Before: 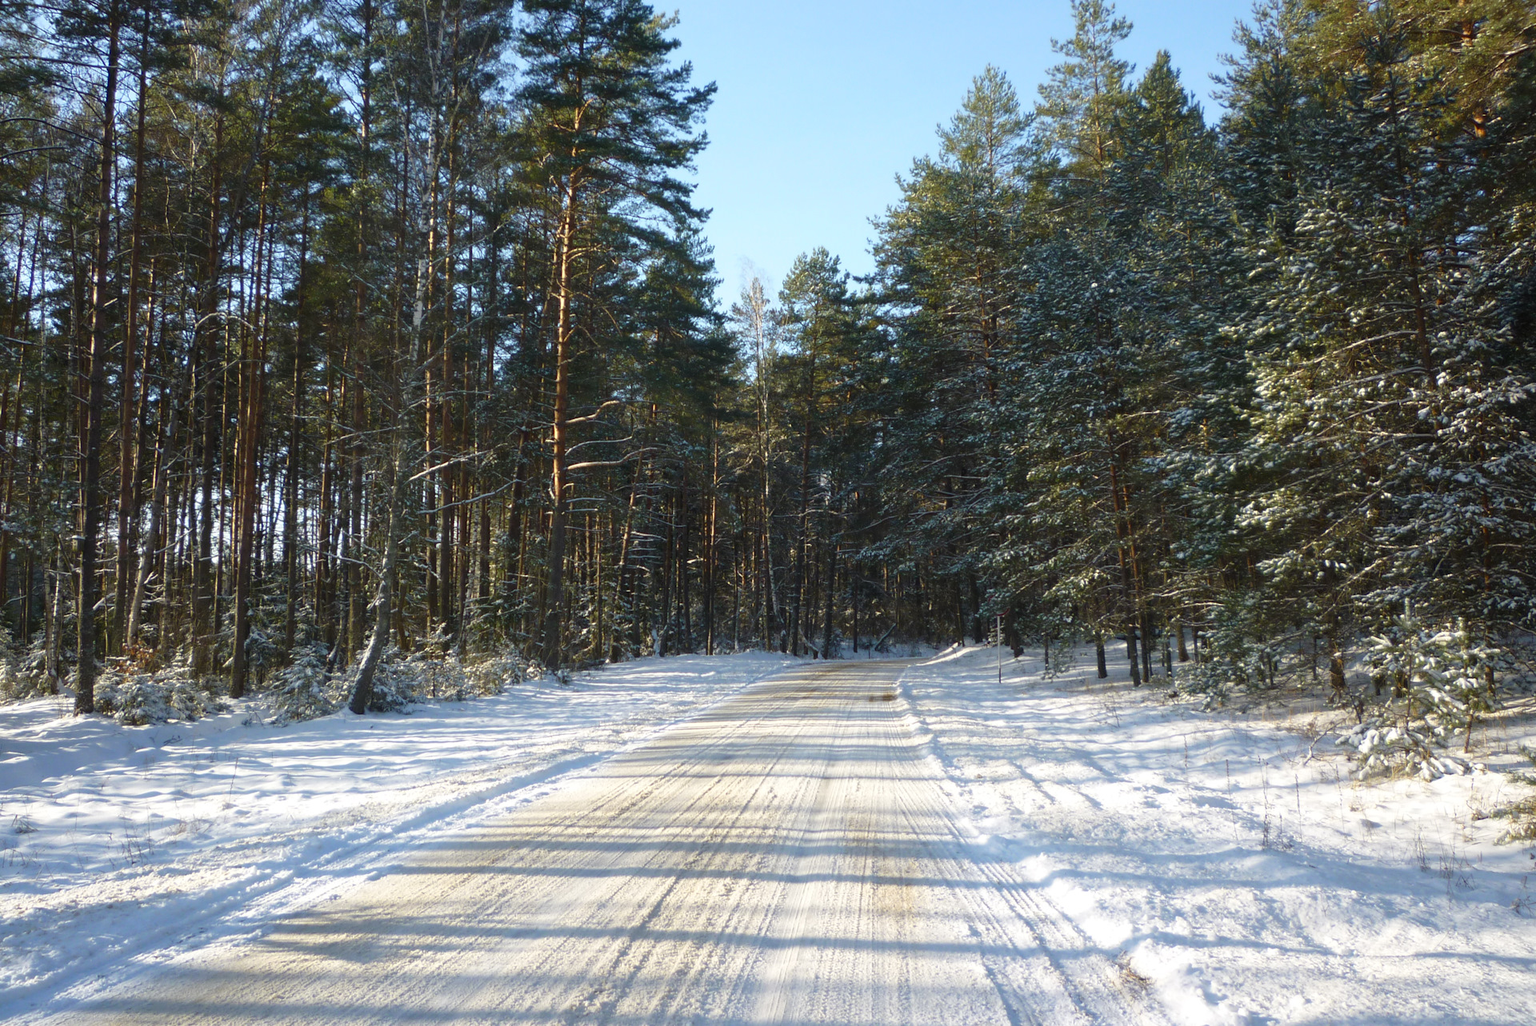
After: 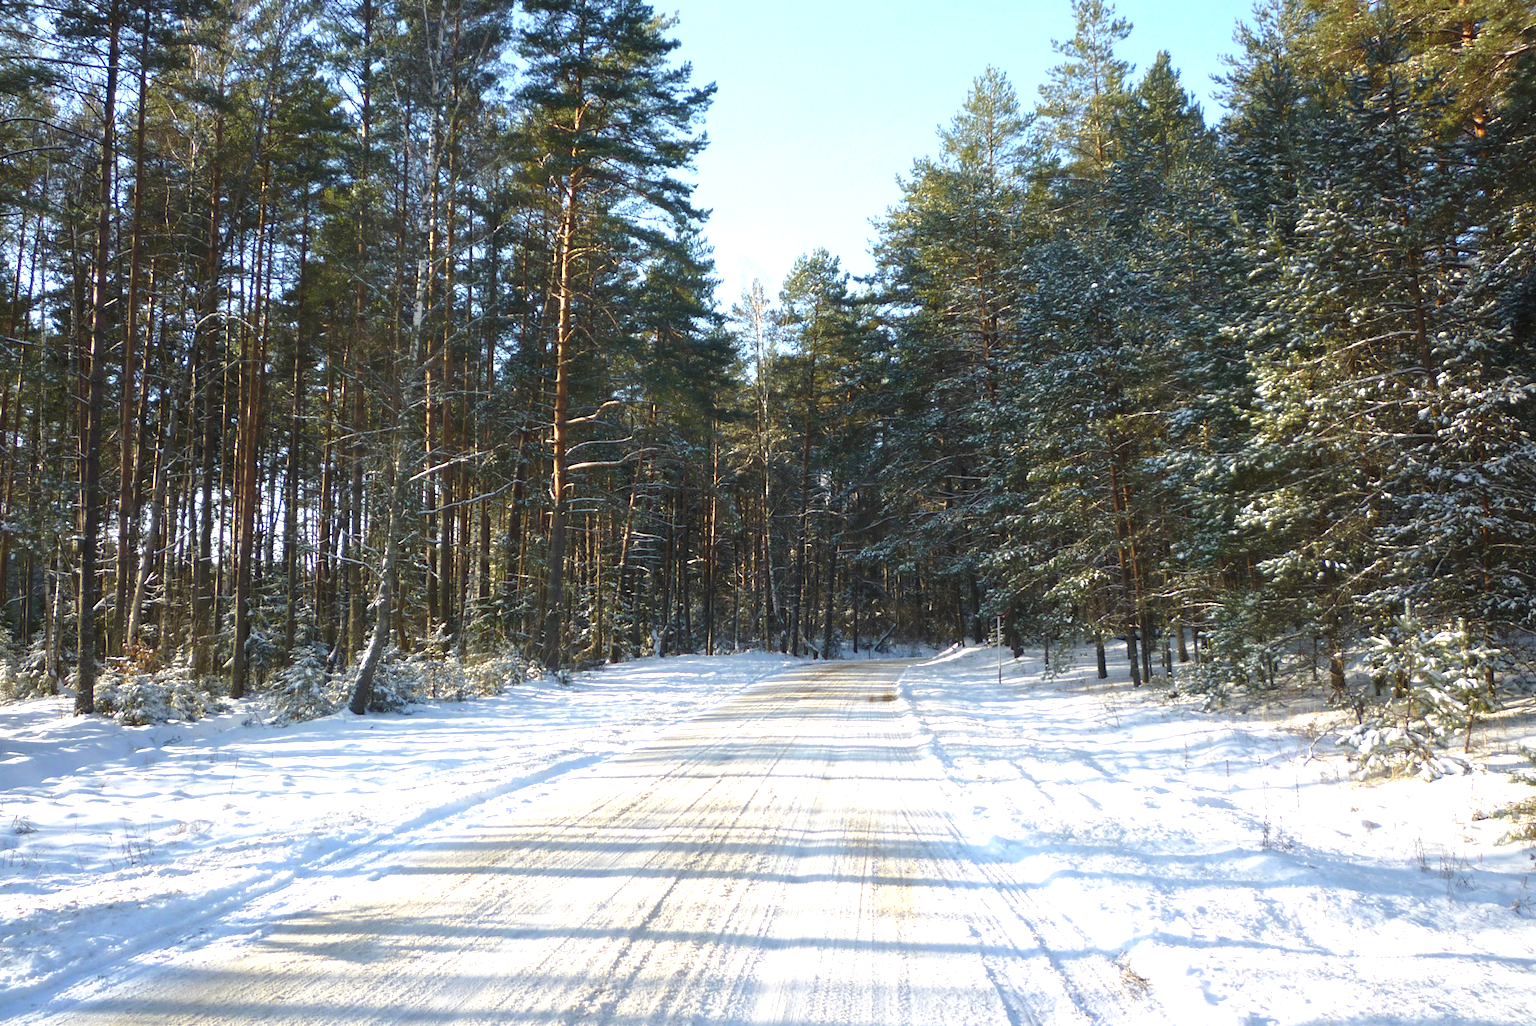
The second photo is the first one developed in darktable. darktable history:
exposure: exposure 0.657 EV, compensate highlight preservation false
